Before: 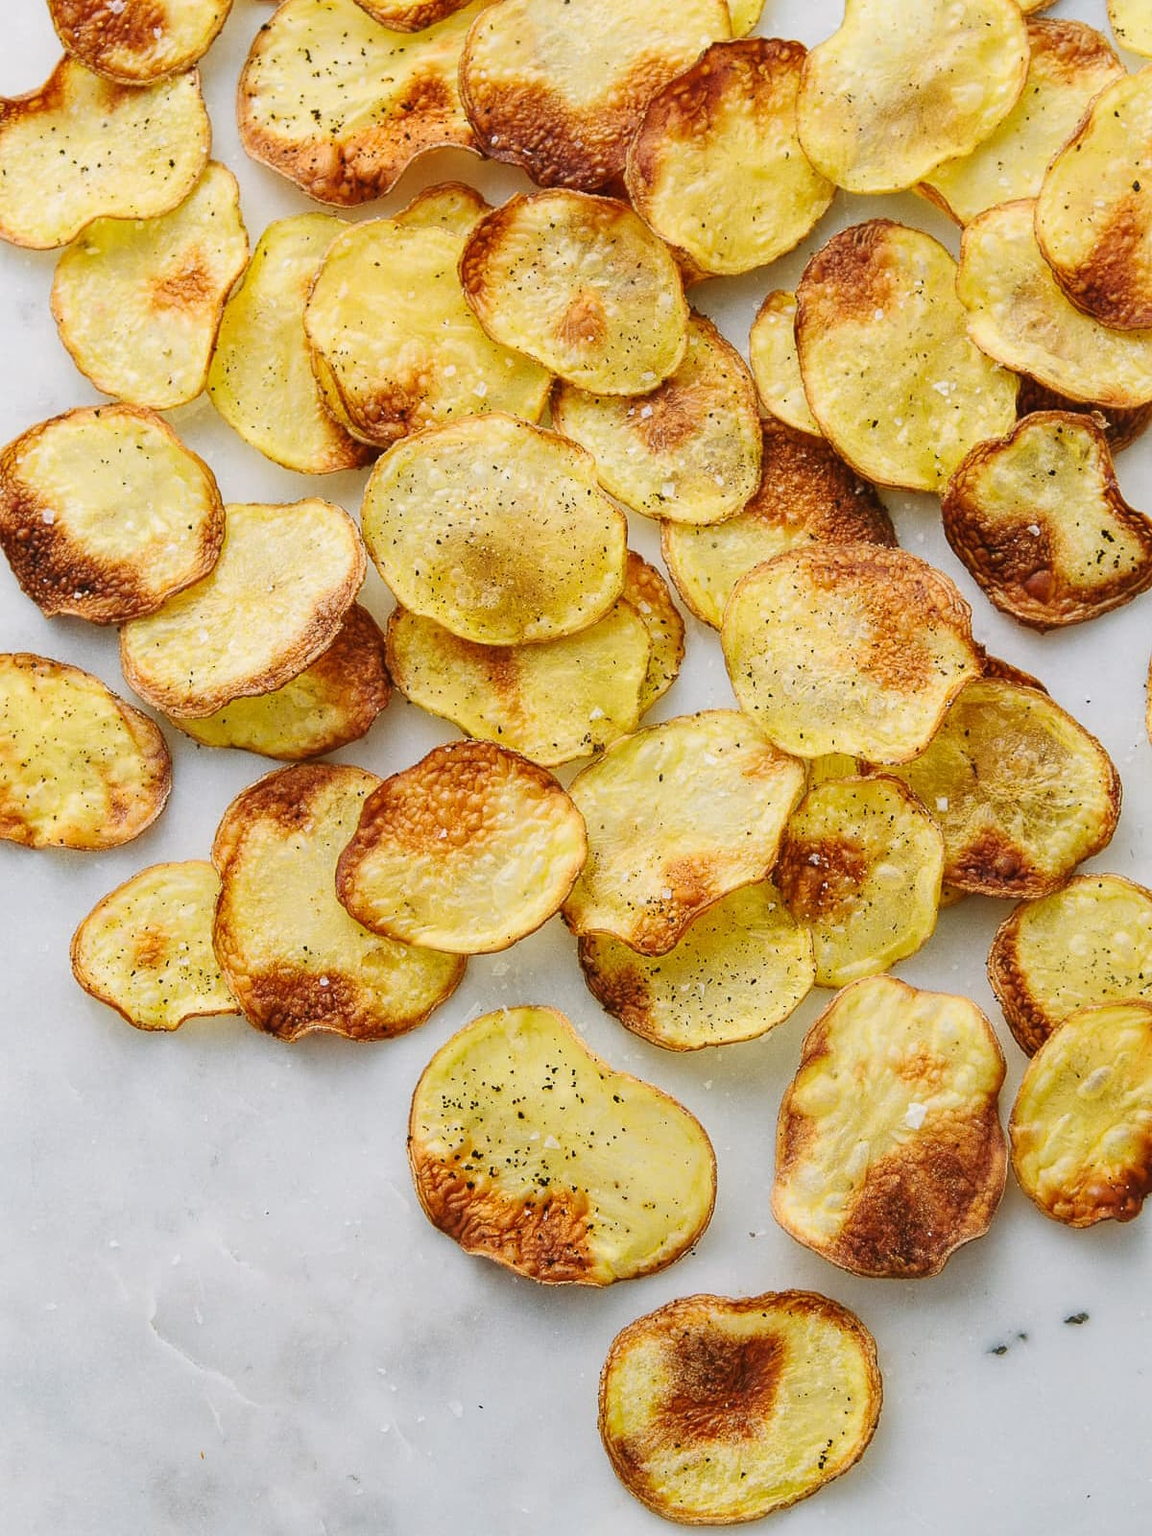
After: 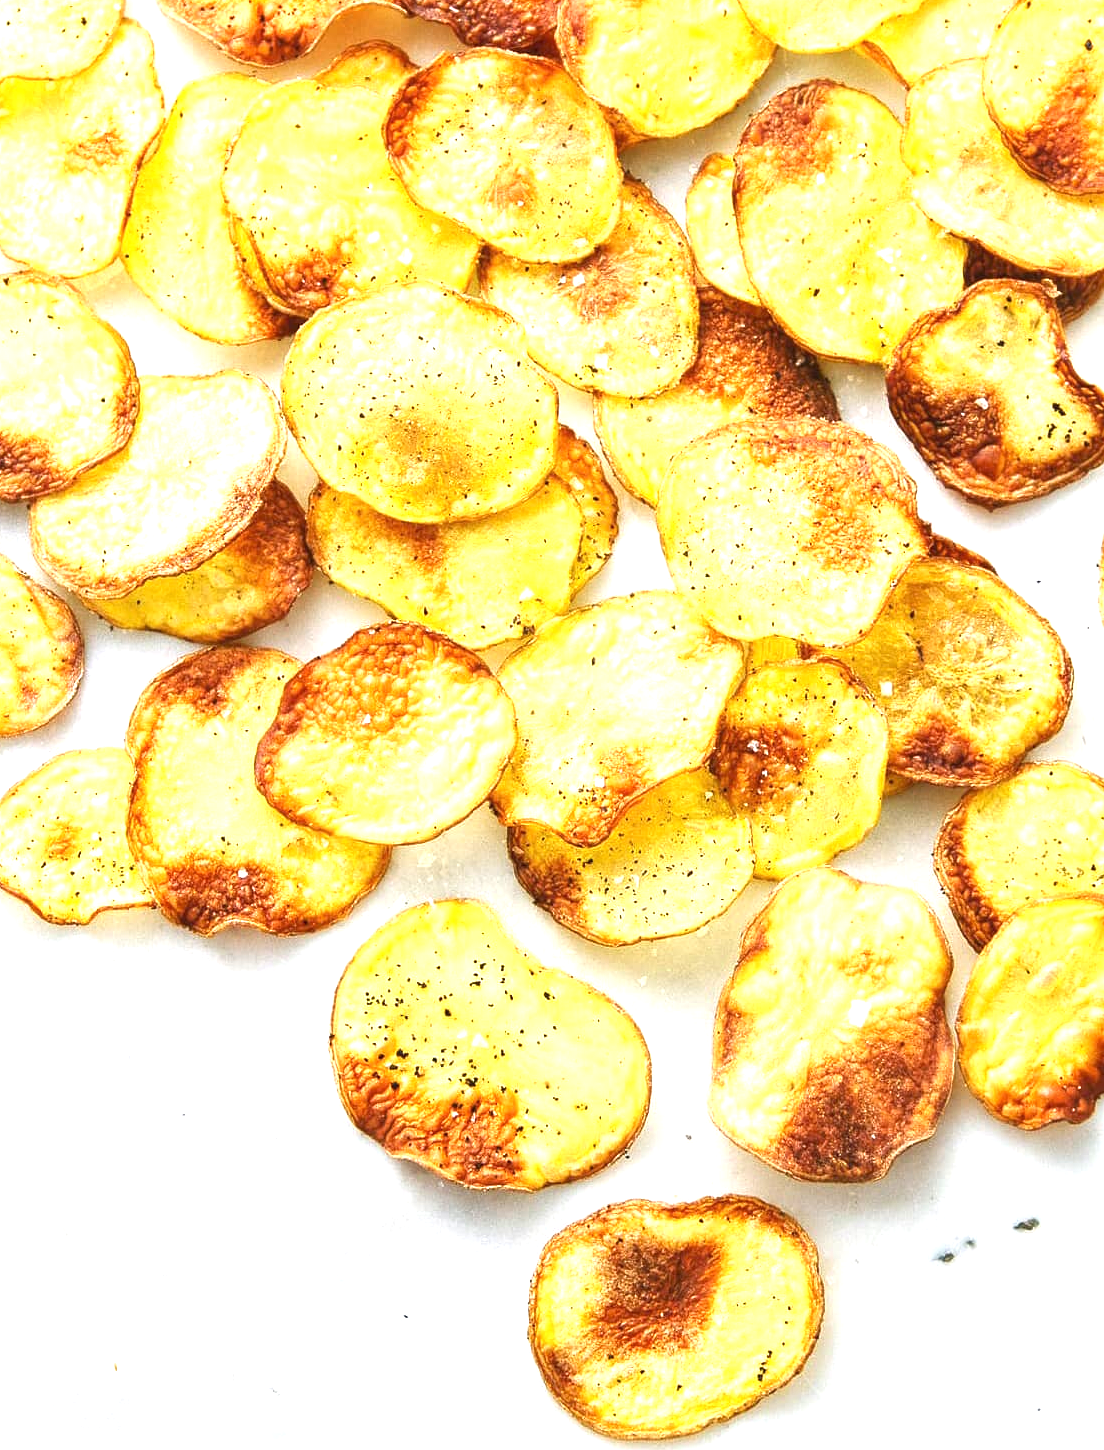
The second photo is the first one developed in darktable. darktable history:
exposure: black level correction 0, exposure 1.199 EV, compensate highlight preservation false
crop and rotate: left 7.969%, top 9.334%
tone equalizer: mask exposure compensation -0.501 EV
